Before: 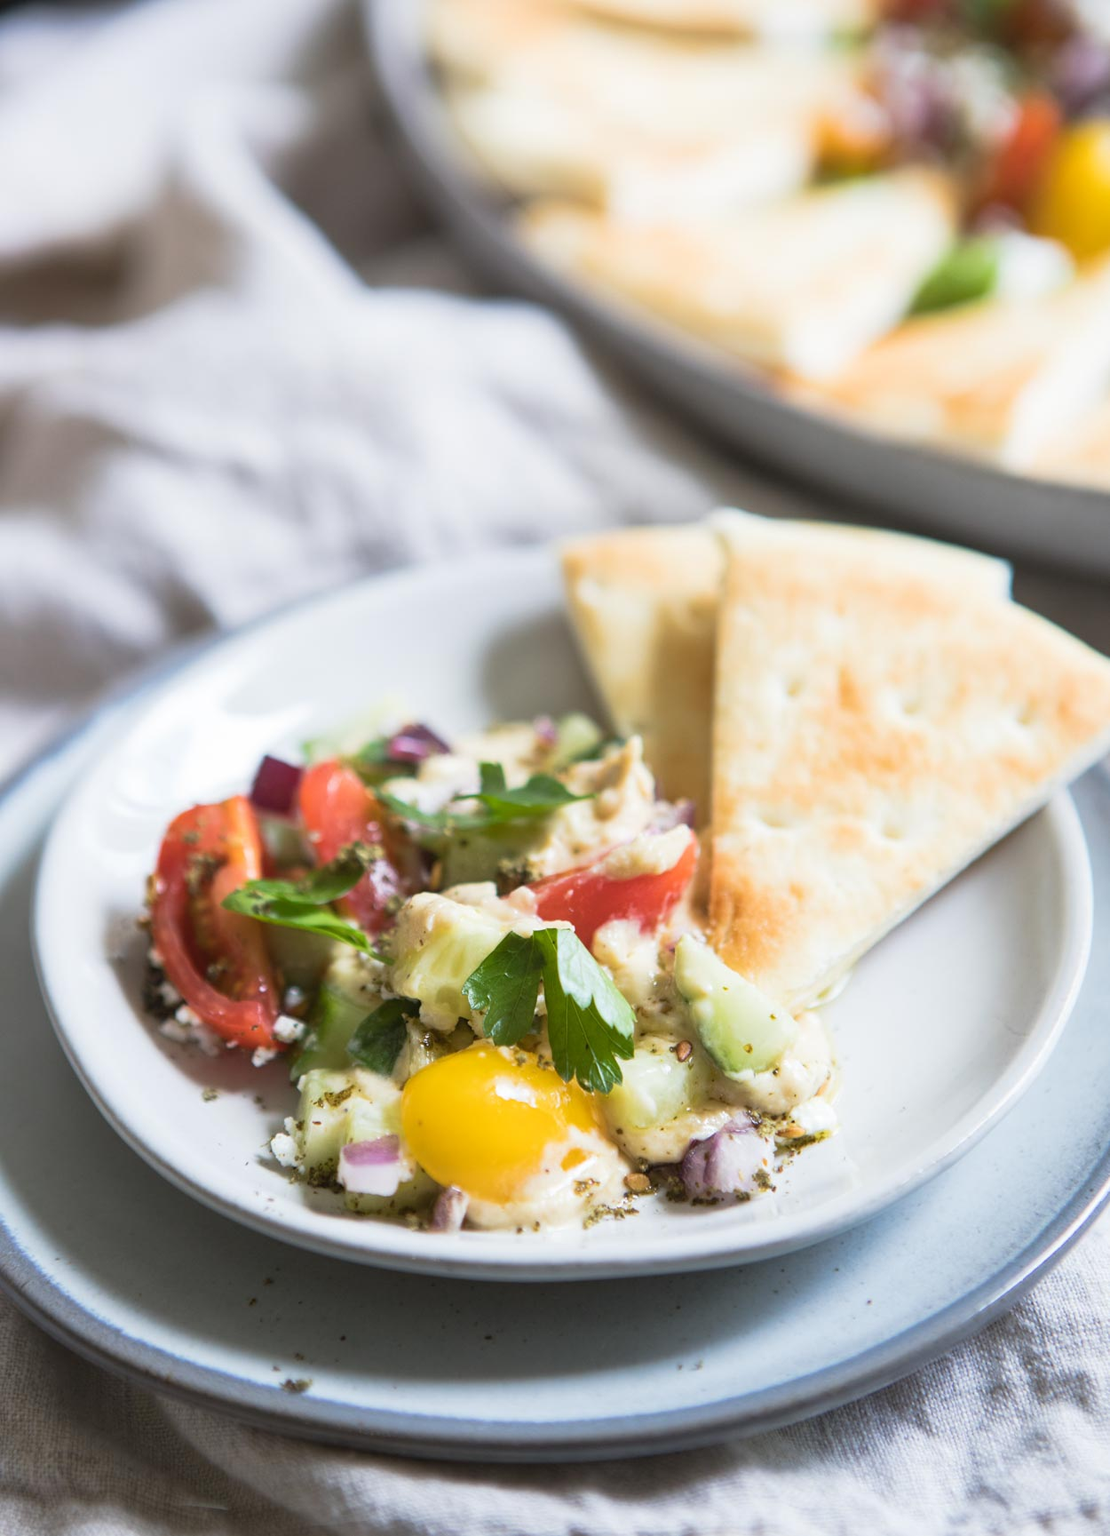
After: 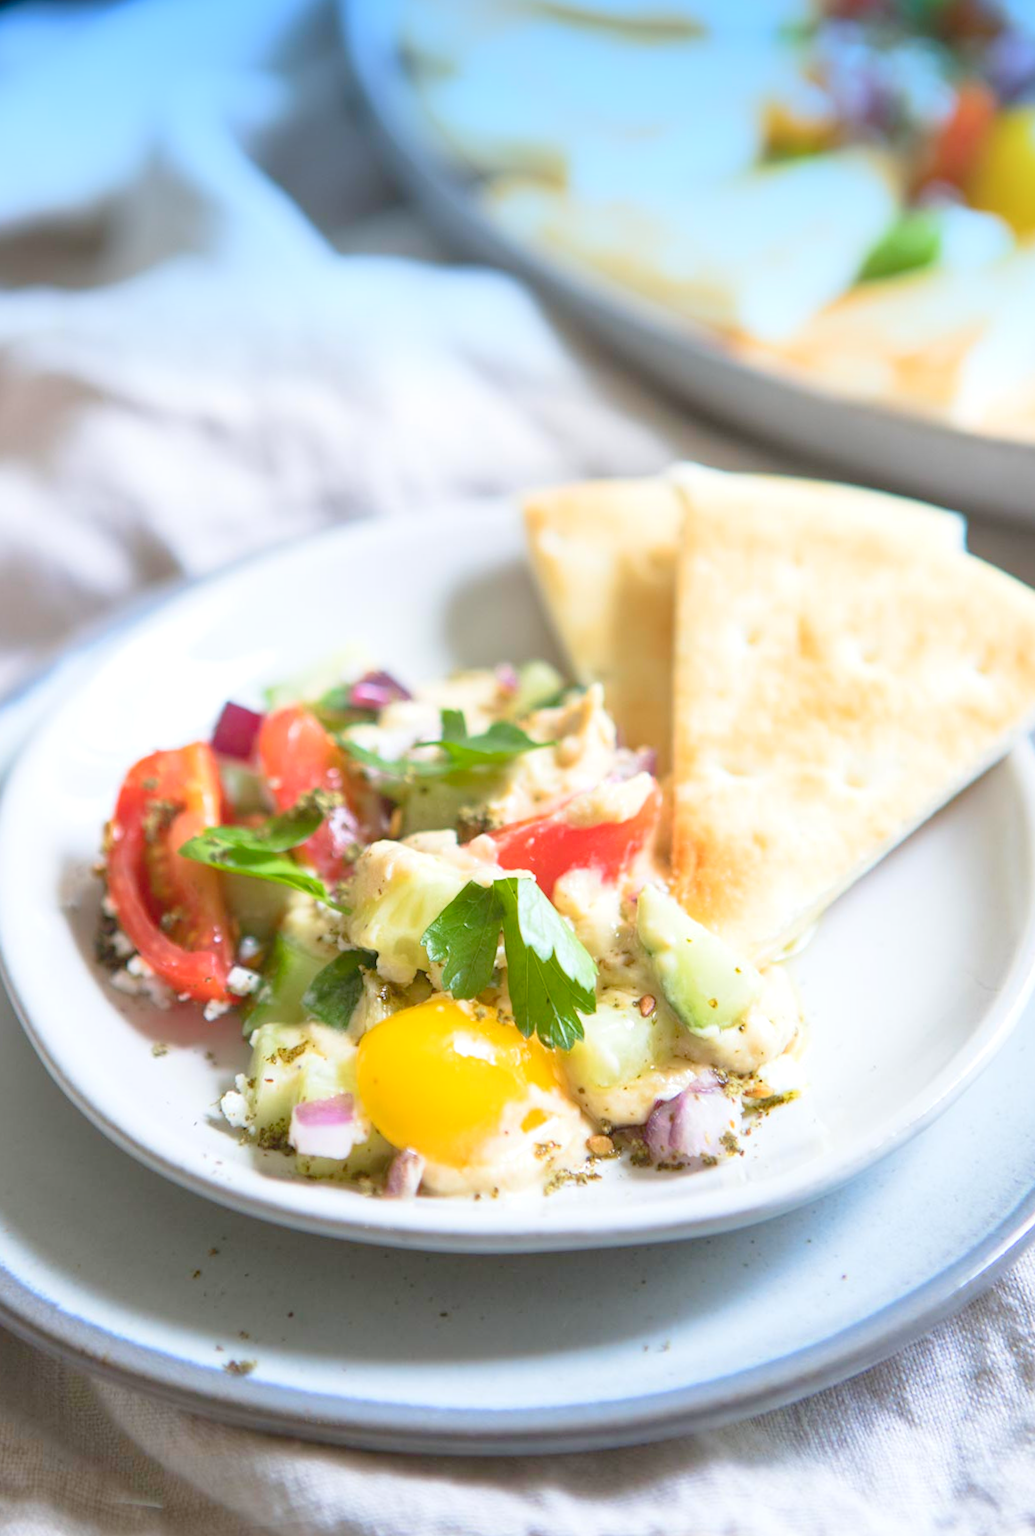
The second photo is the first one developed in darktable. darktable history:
rotate and perspective: rotation 0.215°, lens shift (vertical) -0.139, crop left 0.069, crop right 0.939, crop top 0.002, crop bottom 0.996
graduated density: density 2.02 EV, hardness 44%, rotation 0.374°, offset 8.21, hue 208.8°, saturation 97%
levels: levels [0, 0.397, 0.955]
